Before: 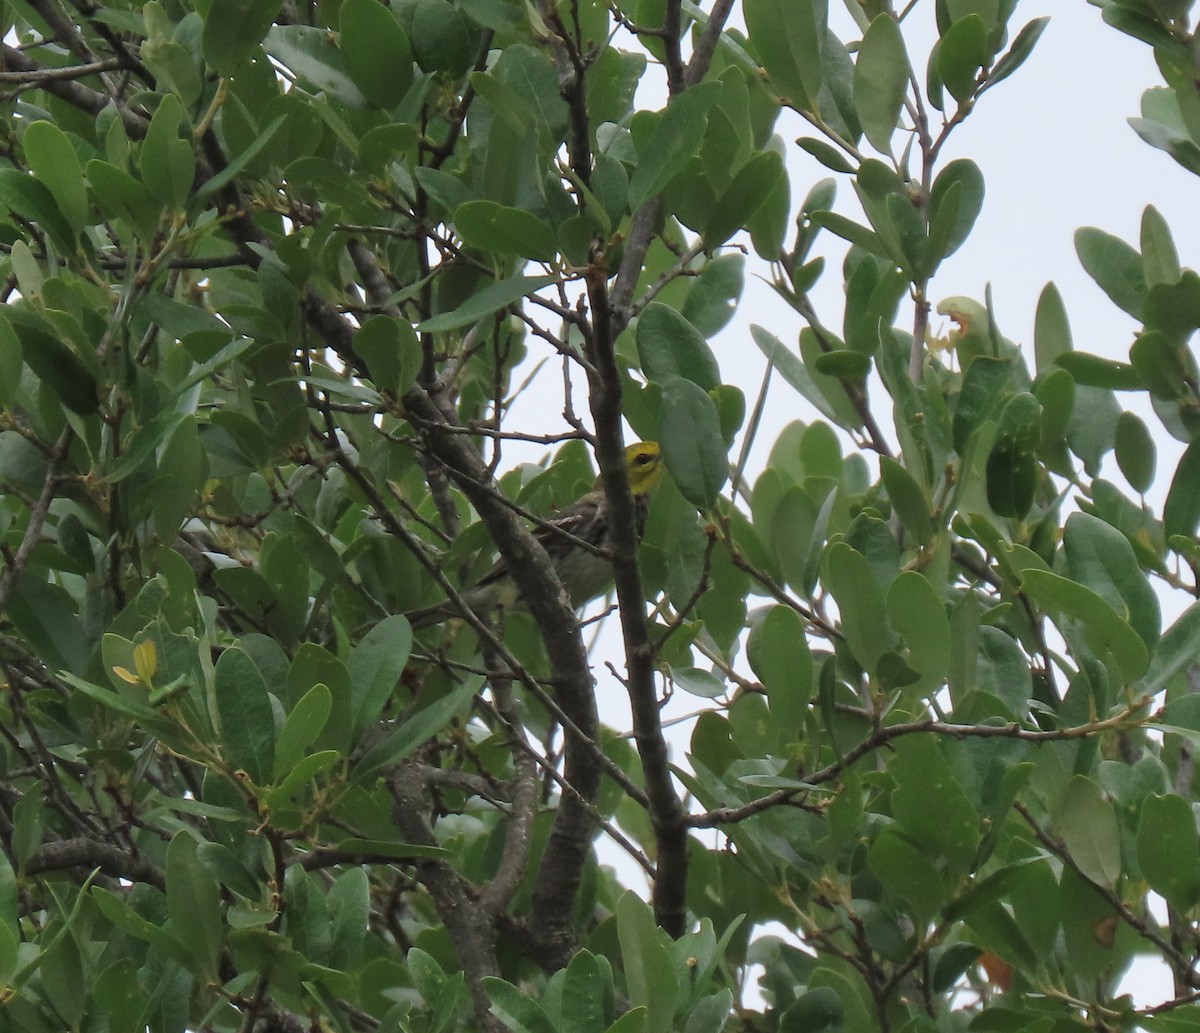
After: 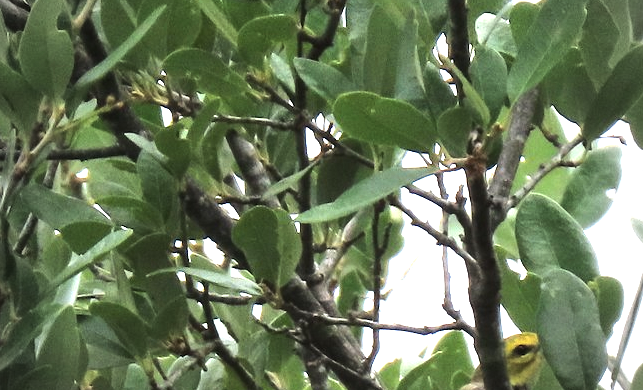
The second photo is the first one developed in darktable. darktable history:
tone equalizer: -8 EV -1.08 EV, -7 EV -1.01 EV, -6 EV -0.867 EV, -5 EV -0.578 EV, -3 EV 0.578 EV, -2 EV 0.867 EV, -1 EV 1.01 EV, +0 EV 1.08 EV, edges refinement/feathering 500, mask exposure compensation -1.57 EV, preserve details no
crop: left 10.121%, top 10.631%, right 36.218%, bottom 51.526%
exposure: exposure 1 EV, compensate highlight preservation false
vignetting: fall-off start 71.74%
